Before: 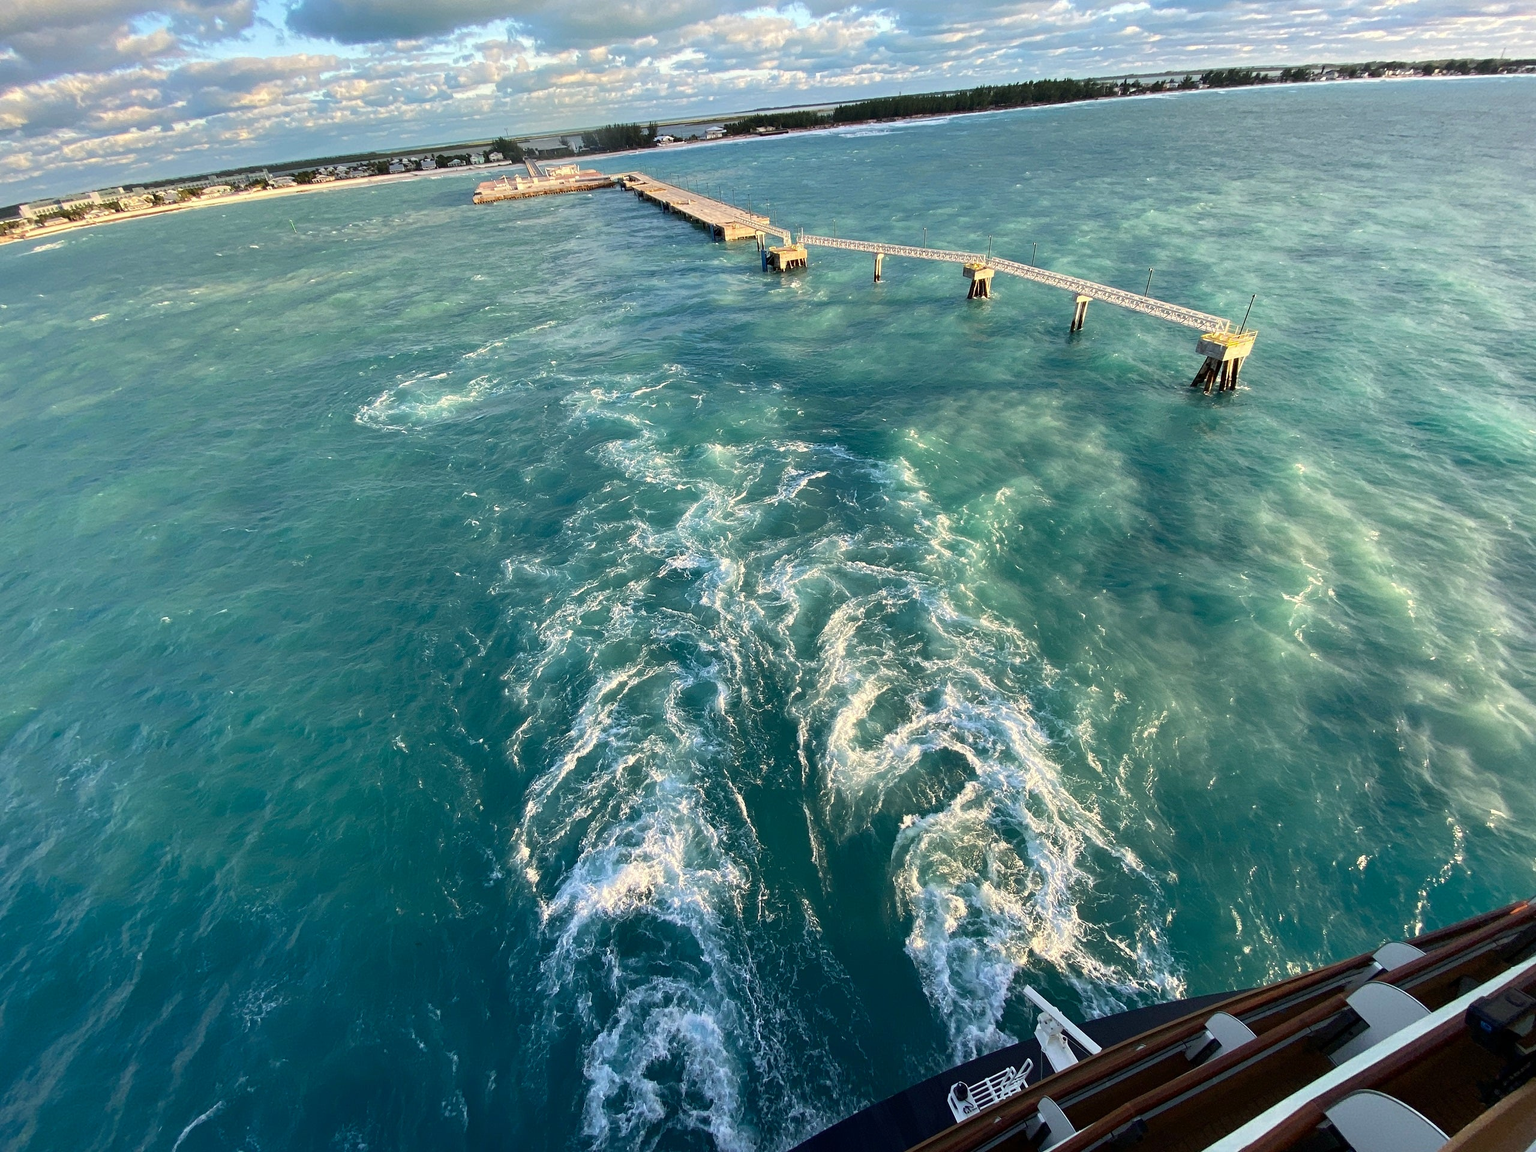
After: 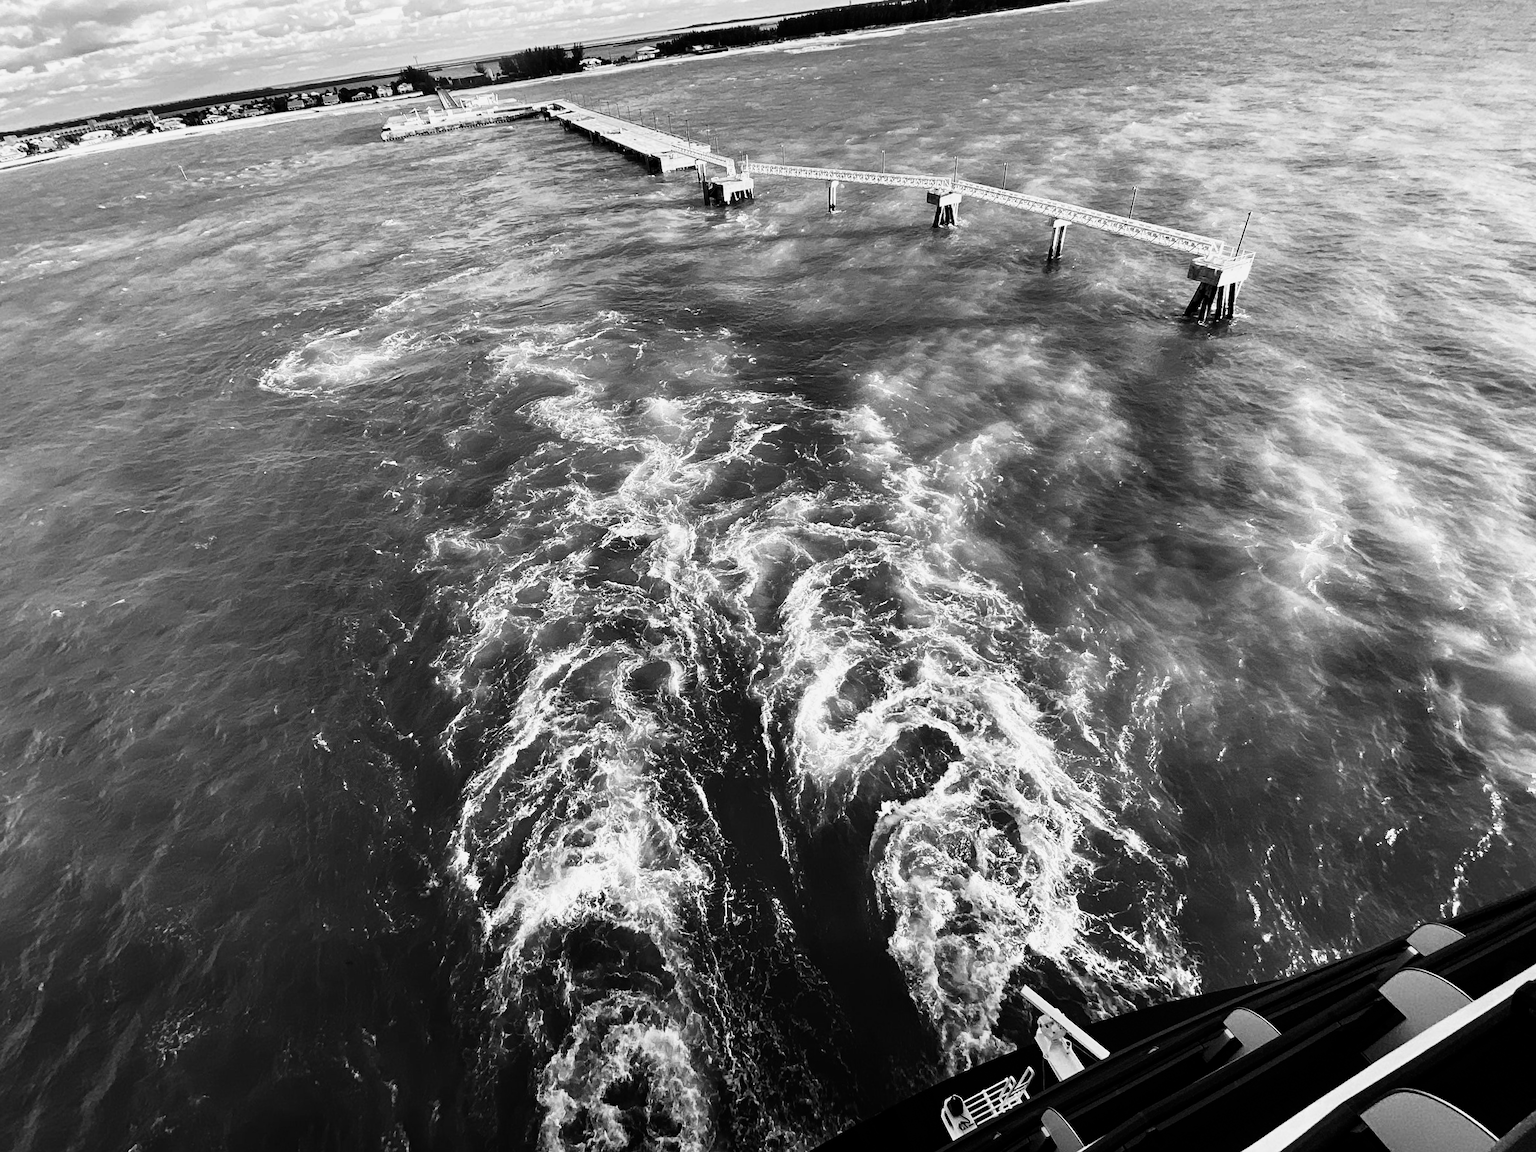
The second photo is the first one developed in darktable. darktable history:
crop and rotate: angle 1.96°, left 5.673%, top 5.673%
contrast brightness saturation: contrast -0.03, brightness -0.59, saturation -1
base curve: curves: ch0 [(0, 0) (0.026, 0.03) (0.109, 0.232) (0.351, 0.748) (0.669, 0.968) (1, 1)], preserve colors none
color correction: saturation 1.32
